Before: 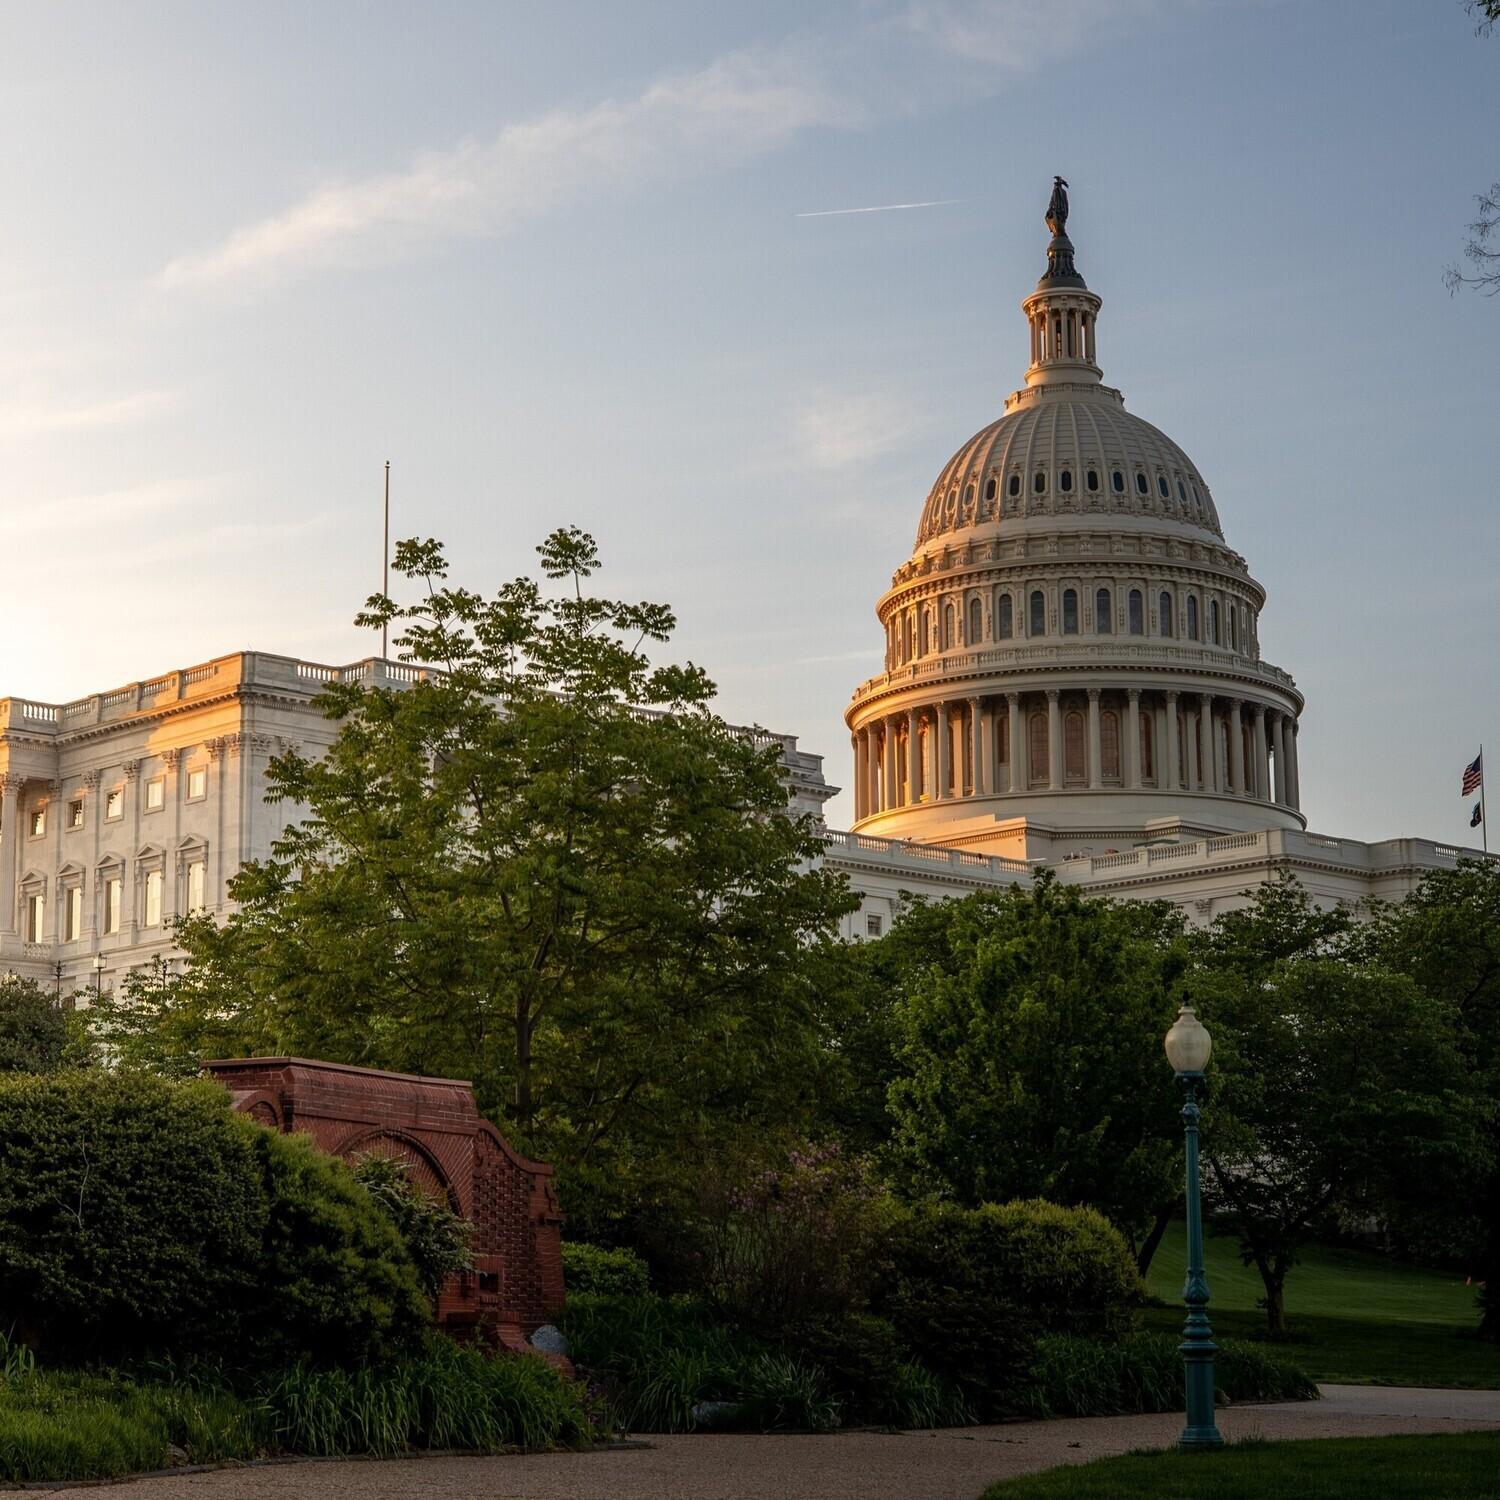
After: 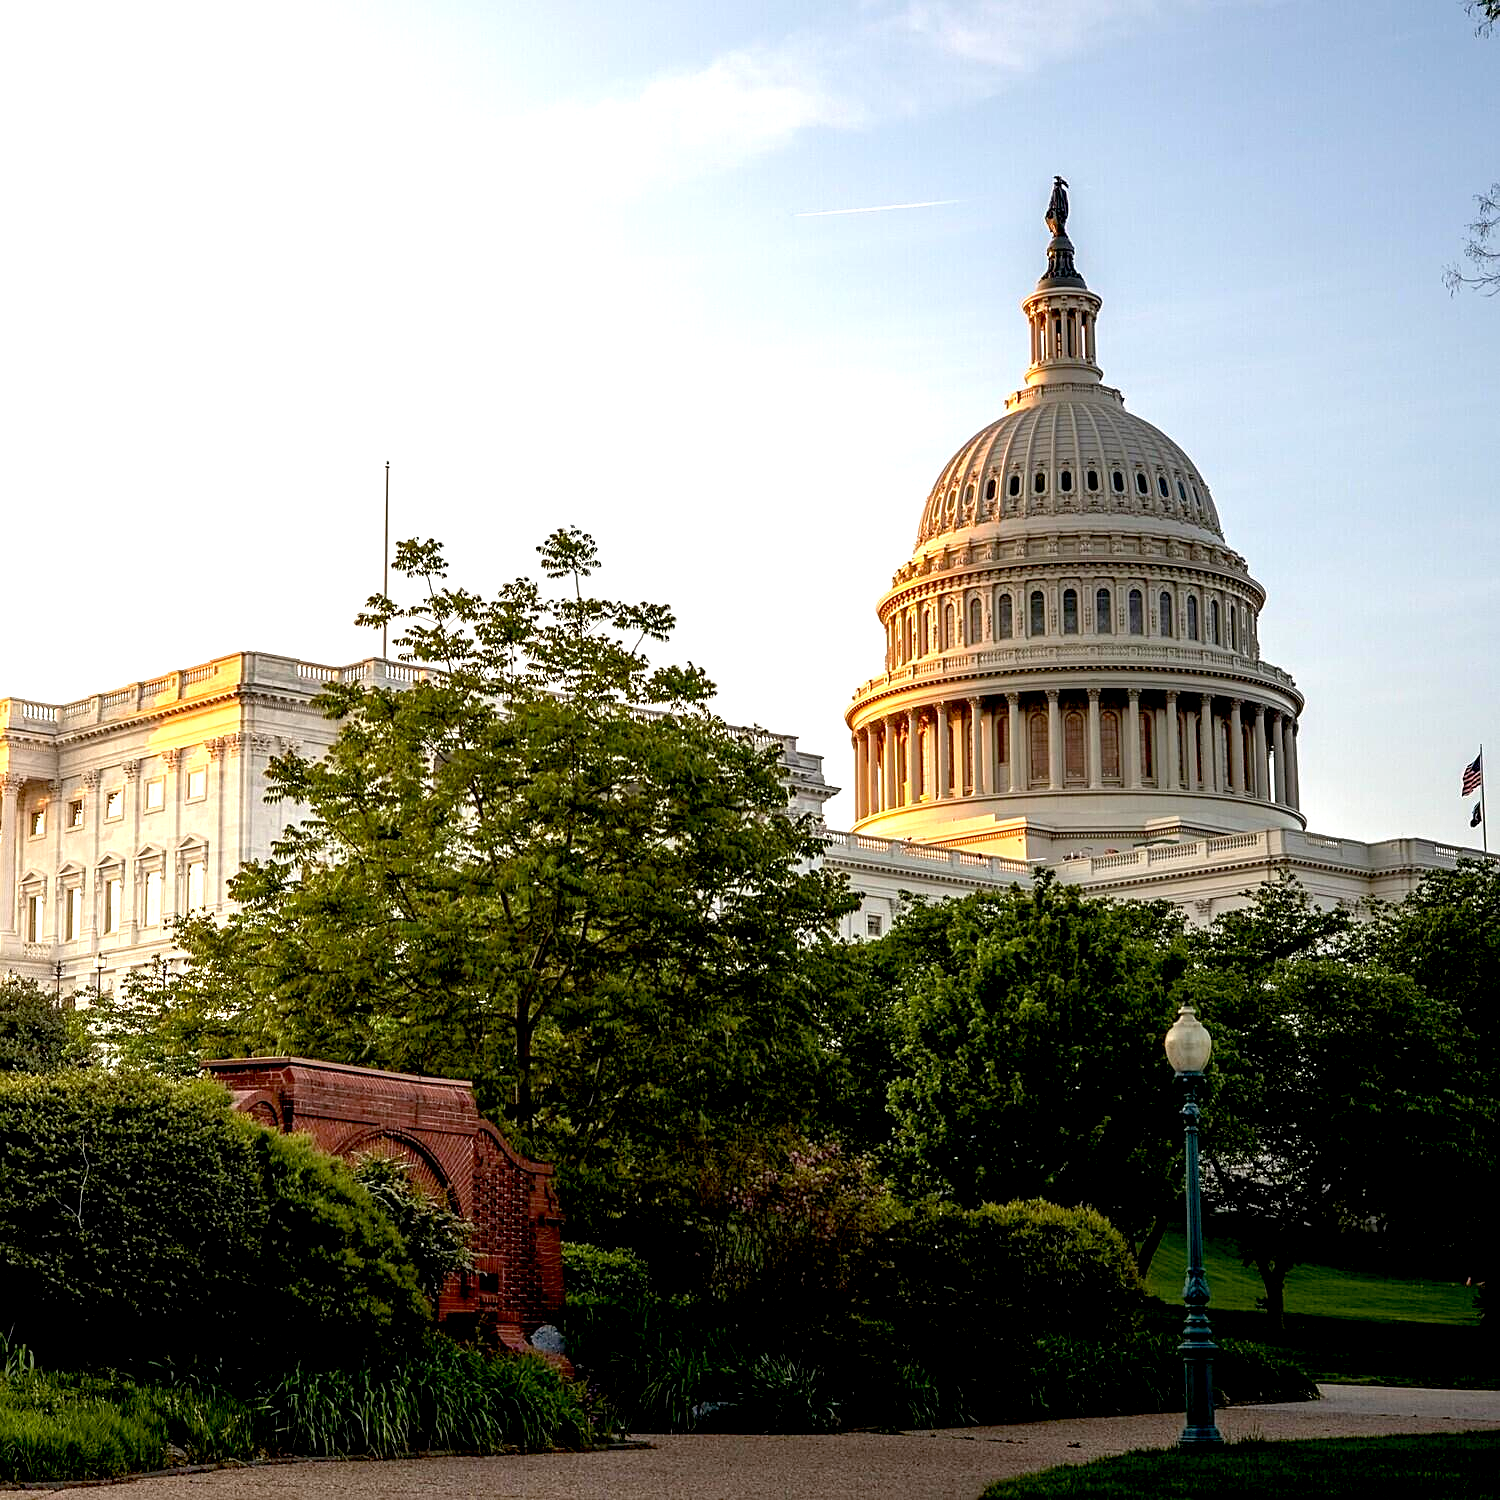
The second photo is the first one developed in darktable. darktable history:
sharpen: on, module defaults
exposure: black level correction 0.011, exposure 1.087 EV, compensate highlight preservation false
